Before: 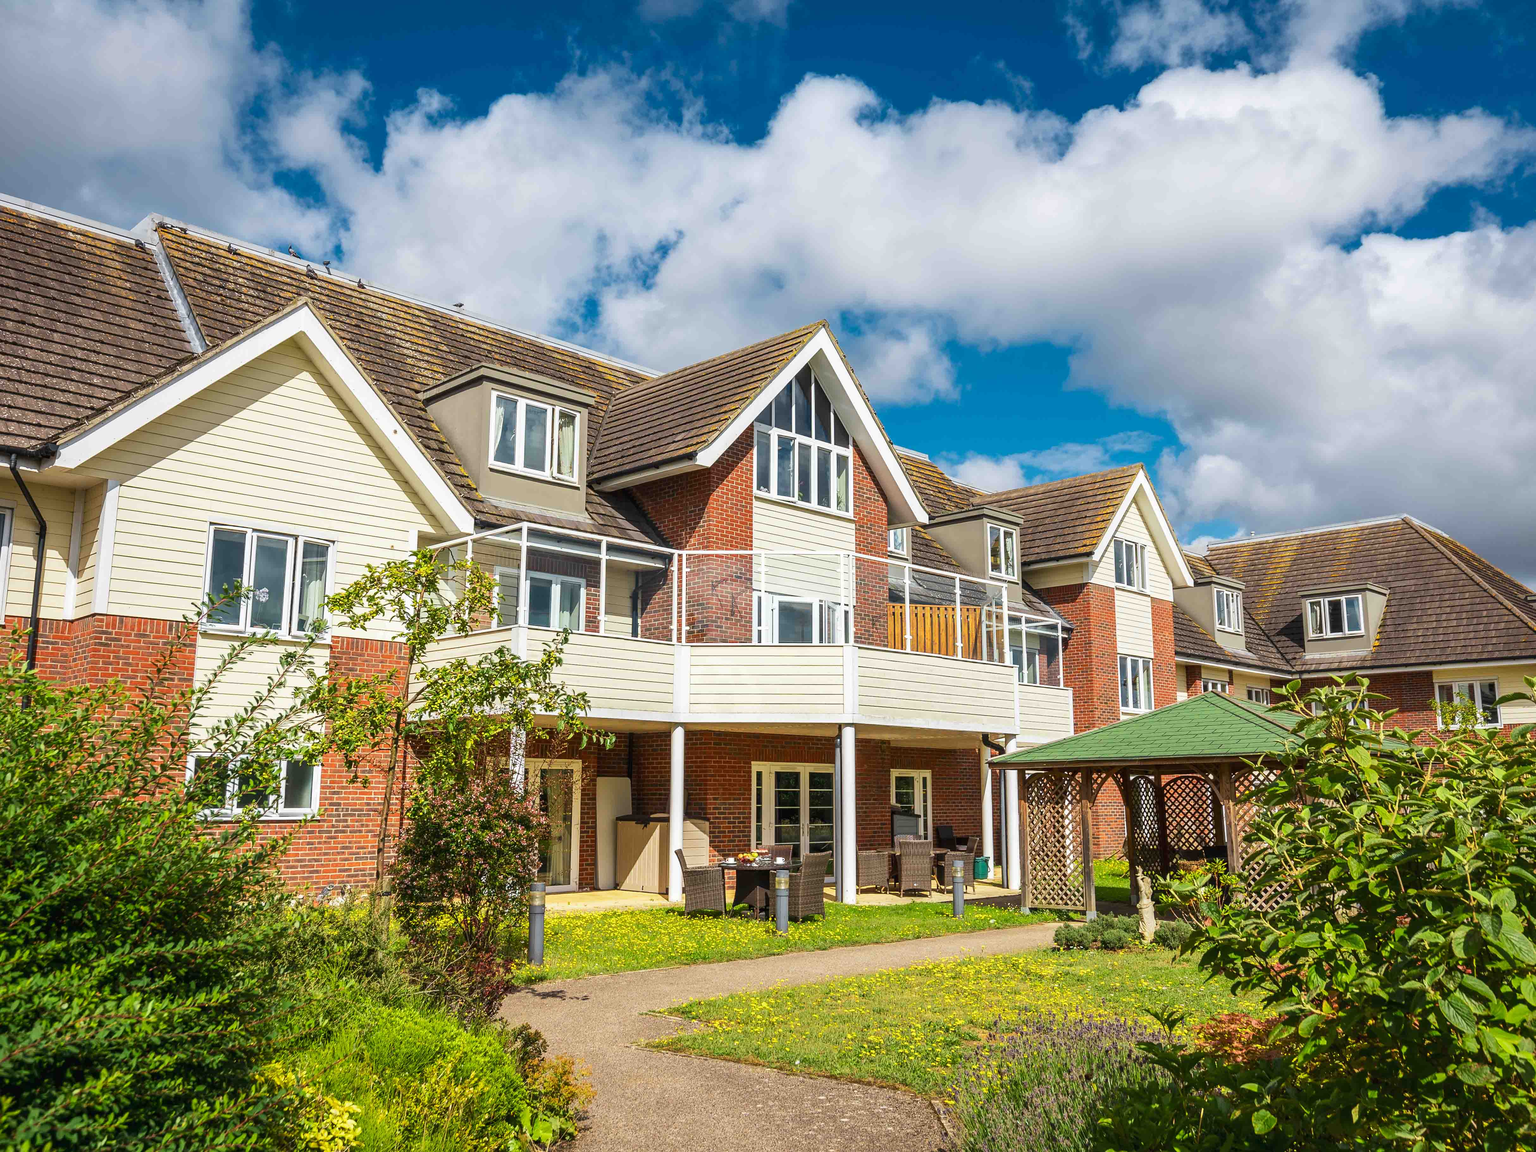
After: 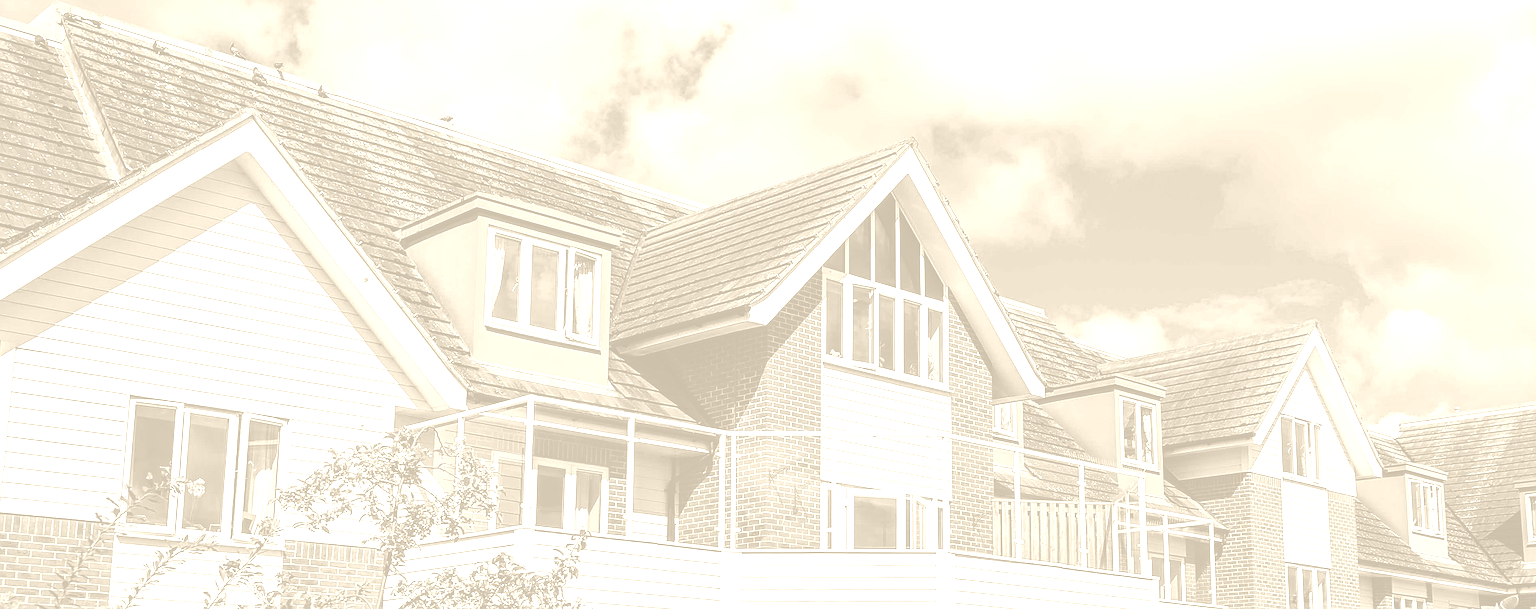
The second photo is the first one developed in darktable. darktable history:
rgb curve: curves: ch0 [(0, 0.186) (0.314, 0.284) (0.775, 0.708) (1, 1)], compensate middle gray true, preserve colors none
crop: left 7.036%, top 18.398%, right 14.379%, bottom 40.043%
sharpen: on, module defaults
colorize: hue 36°, saturation 71%, lightness 80.79%
